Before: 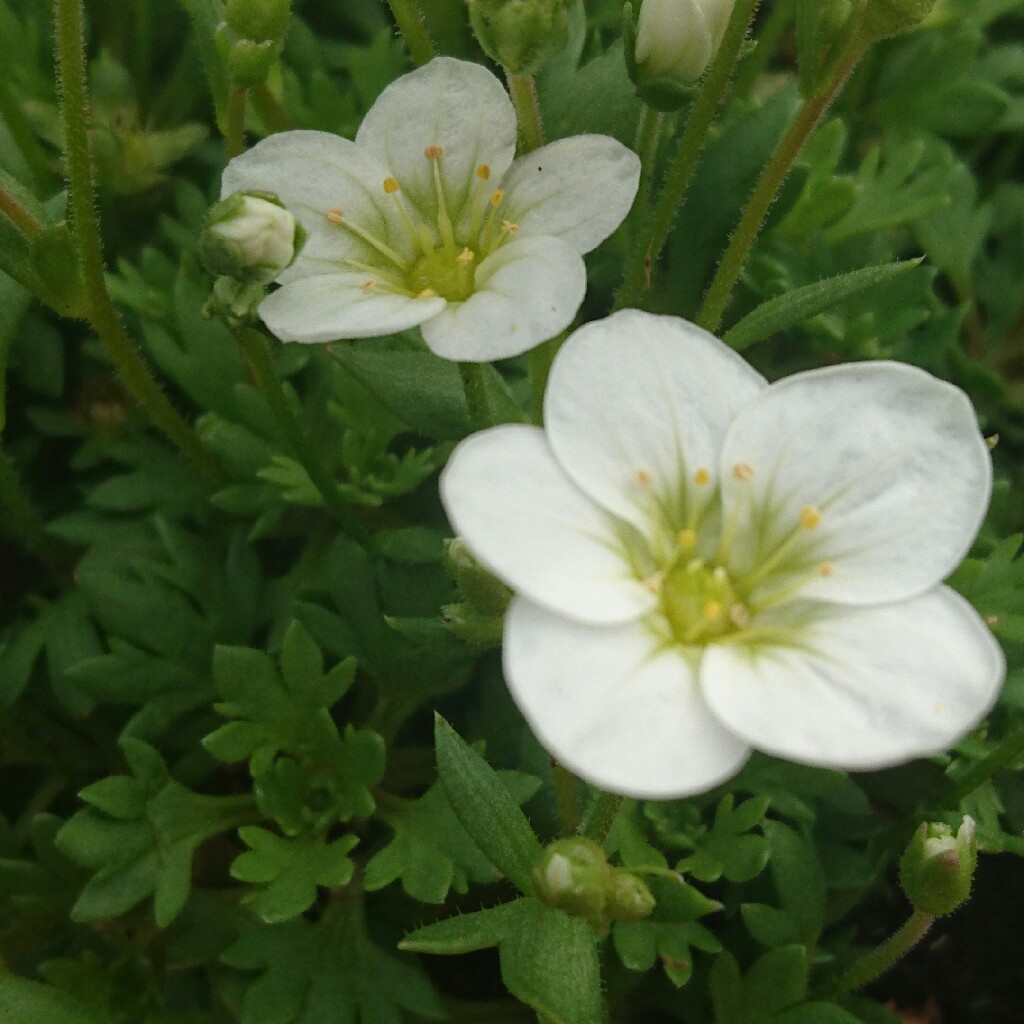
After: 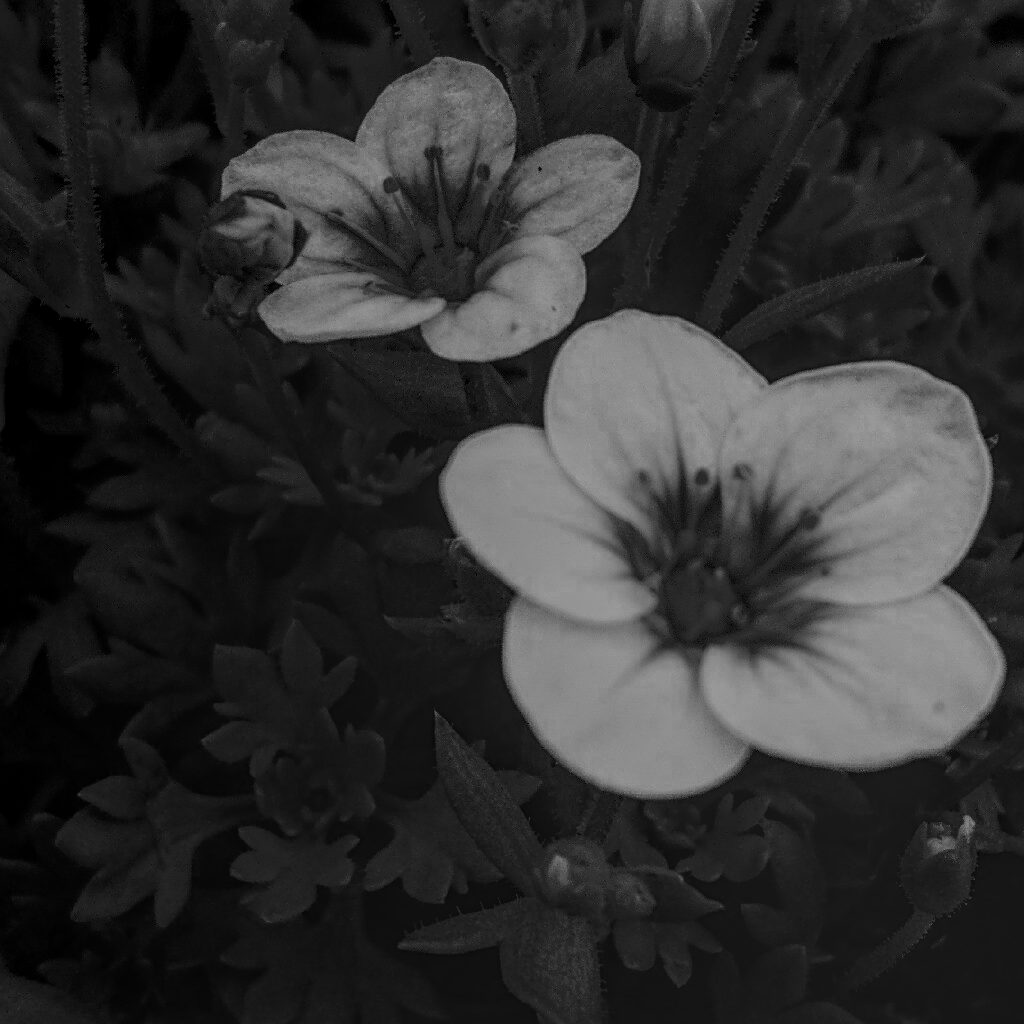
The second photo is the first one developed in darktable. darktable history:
filmic rgb: black relative exposure -7.8 EV, white relative exposure 4.31 EV, threshold 5.98 EV, hardness 3.9, enable highlight reconstruction true
color balance rgb: shadows lift › chroma 2.004%, shadows lift › hue 250.33°, global offset › luminance 0.499%, linear chroma grading › global chroma 14.909%, perceptual saturation grading › global saturation 20%, perceptual saturation grading › highlights -25.739%, perceptual saturation grading › shadows 49.615%, global vibrance 16.61%, saturation formula JzAzBz (2021)
color zones: curves: ch0 [(0.287, 0.048) (0.493, 0.484) (0.737, 0.816)]; ch1 [(0, 0) (0.143, 0) (0.286, 0) (0.429, 0) (0.571, 0) (0.714, 0) (0.857, 0)]
local contrast: highlights 20%, shadows 31%, detail 201%, midtone range 0.2
contrast brightness saturation: contrast 0.286
sharpen: on, module defaults
